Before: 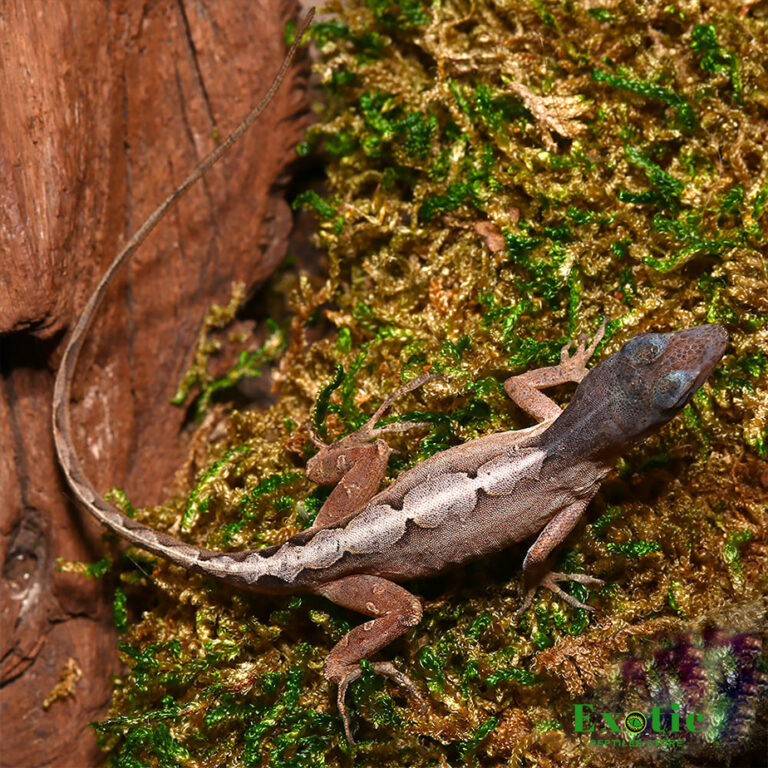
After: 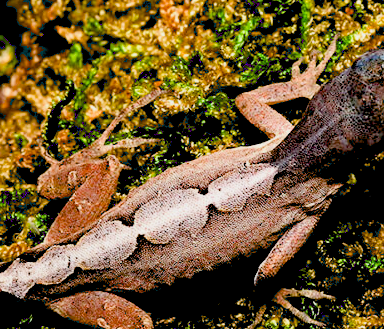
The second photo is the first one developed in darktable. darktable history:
exposure: black level correction 0.035, exposure 0.91 EV, compensate highlight preservation false
filmic rgb: black relative exposure -16 EV, white relative exposure 4.91 EV, threshold 2.99 EV, hardness 6.19, enable highlight reconstruction true
crop: left 35.092%, top 37.066%, right 14.831%, bottom 19.986%
